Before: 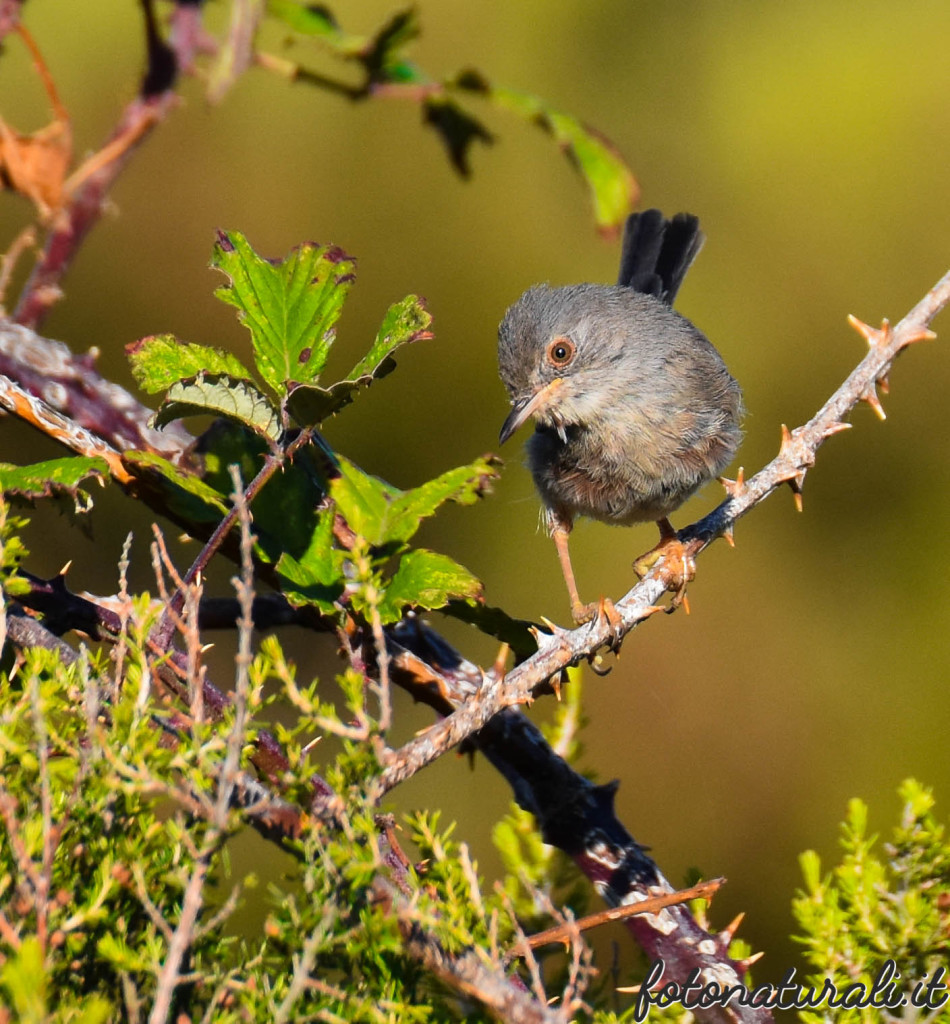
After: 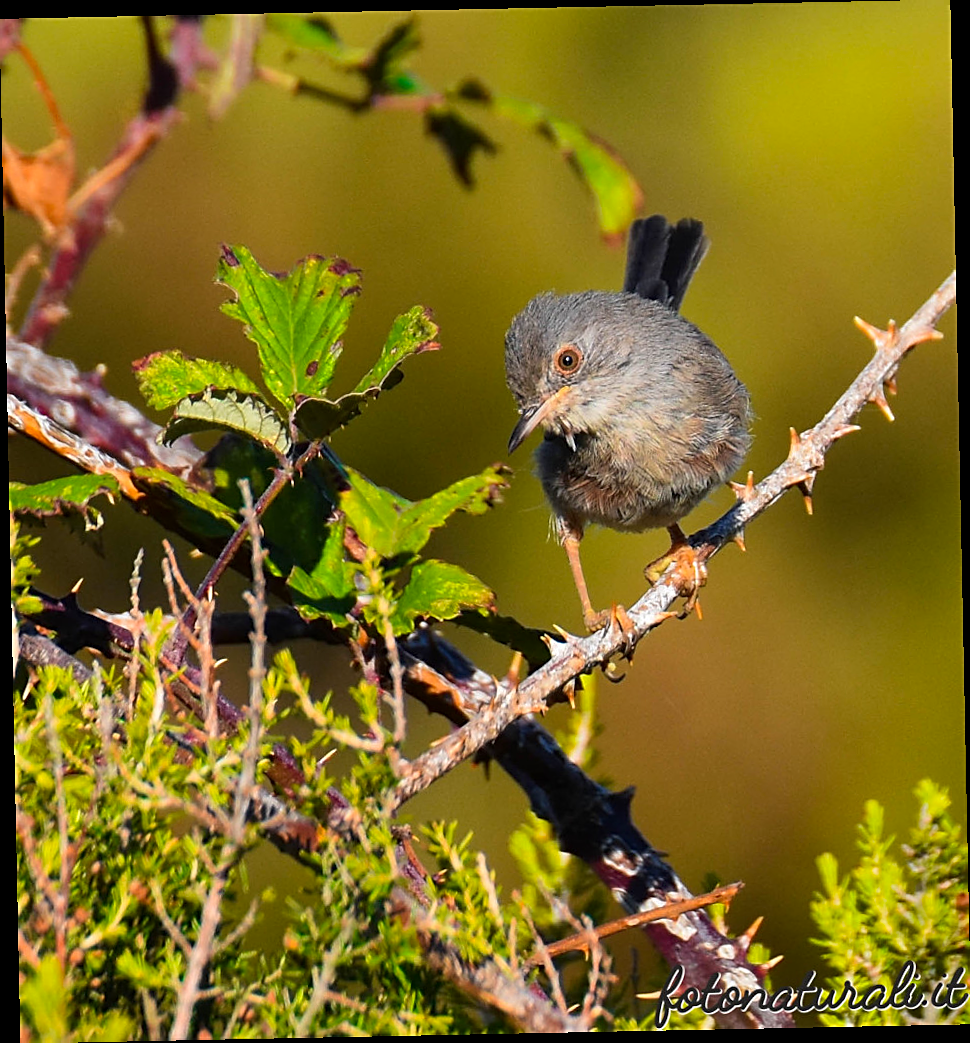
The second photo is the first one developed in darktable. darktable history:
rotate and perspective: rotation -1.17°, automatic cropping off
contrast brightness saturation: saturation 0.13
white balance: emerald 1
sharpen: on, module defaults
